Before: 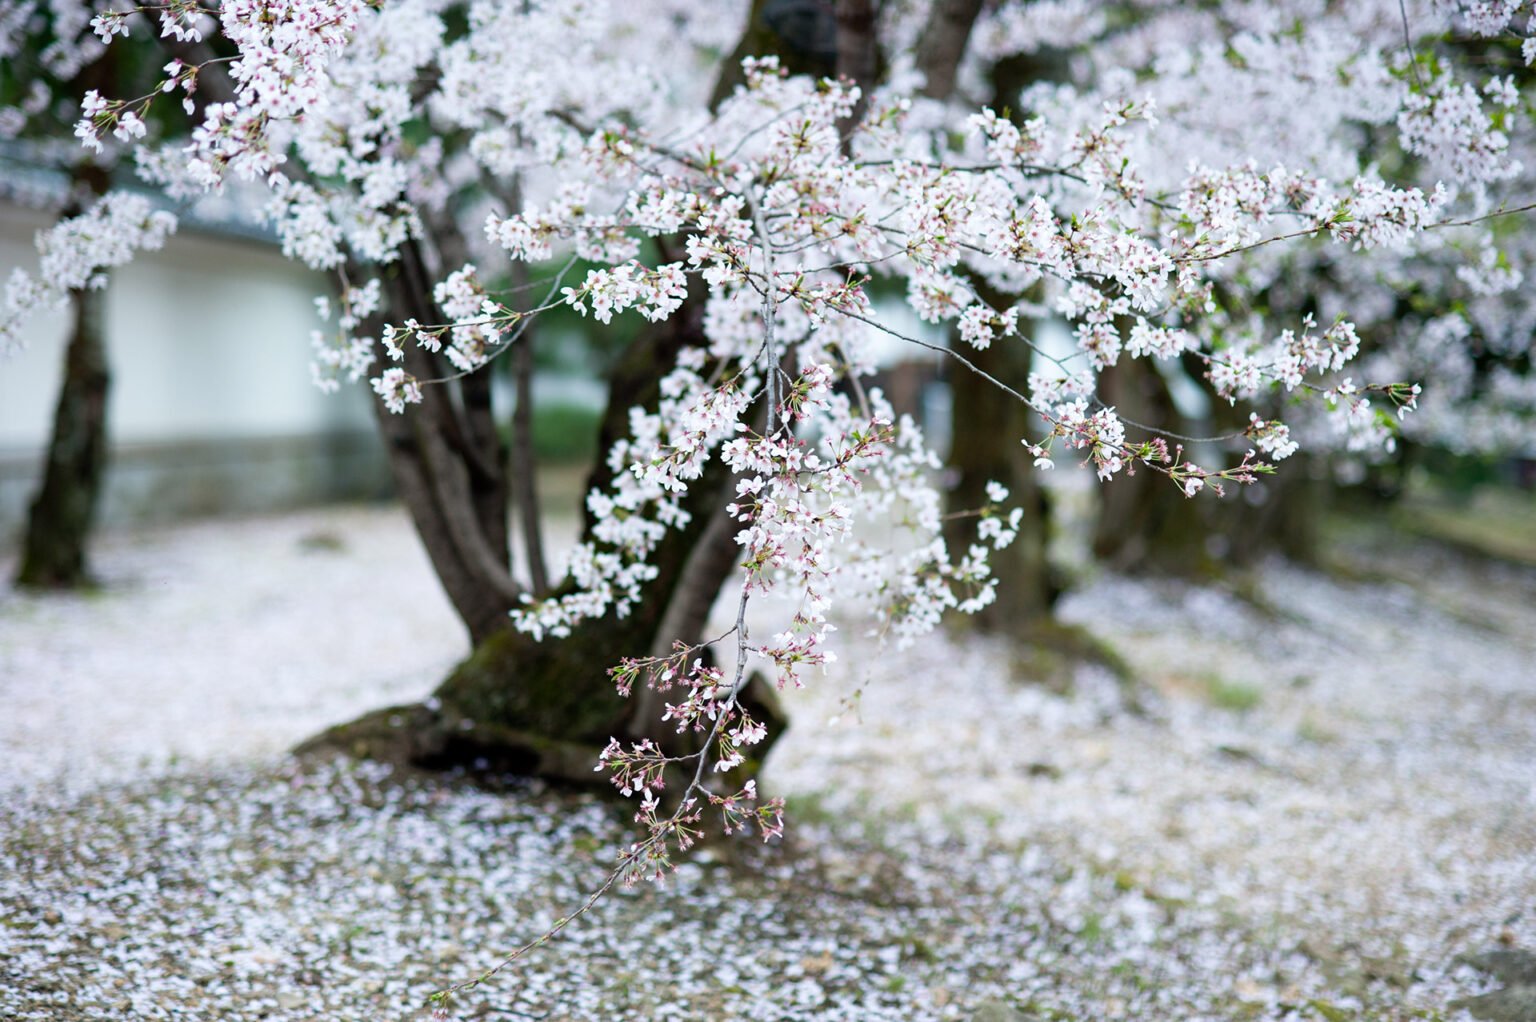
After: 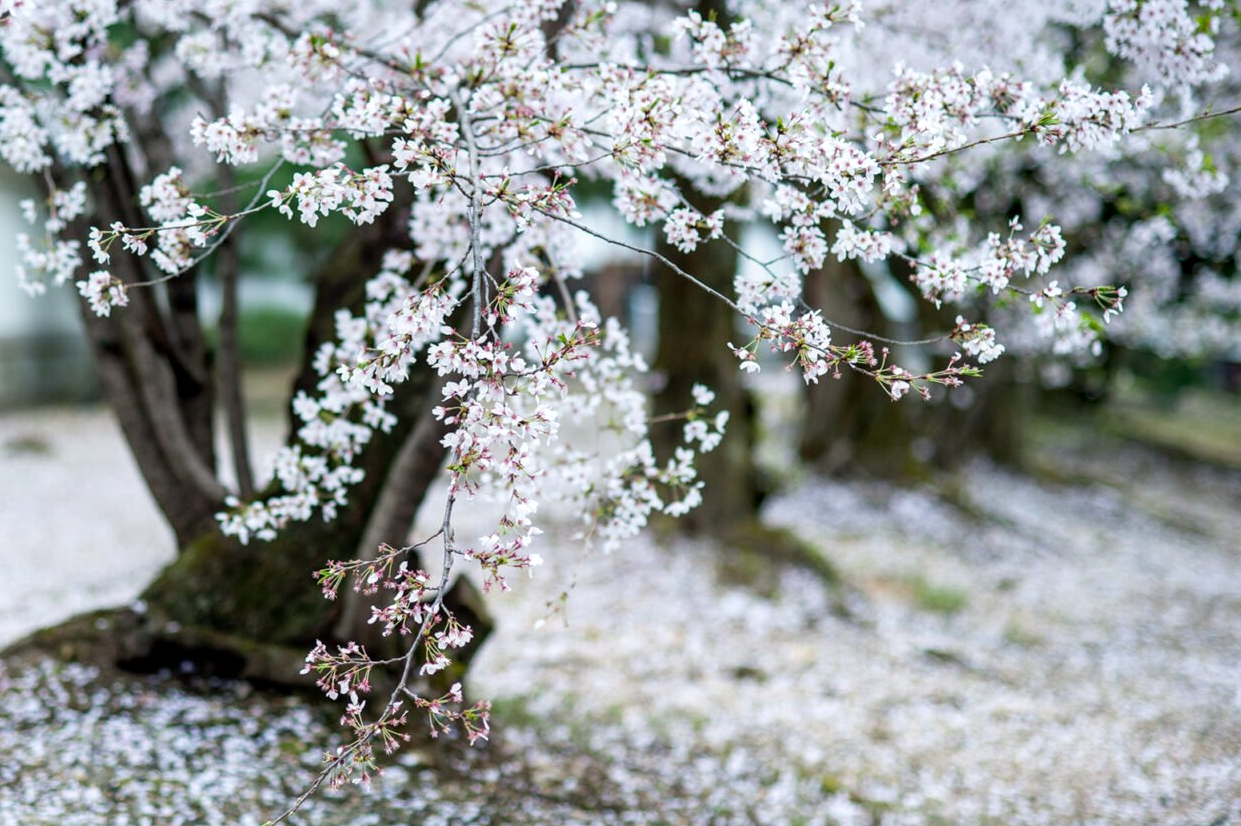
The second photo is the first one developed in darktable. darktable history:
crop: left 19.159%, top 9.58%, bottom 9.58%
local contrast: on, module defaults
